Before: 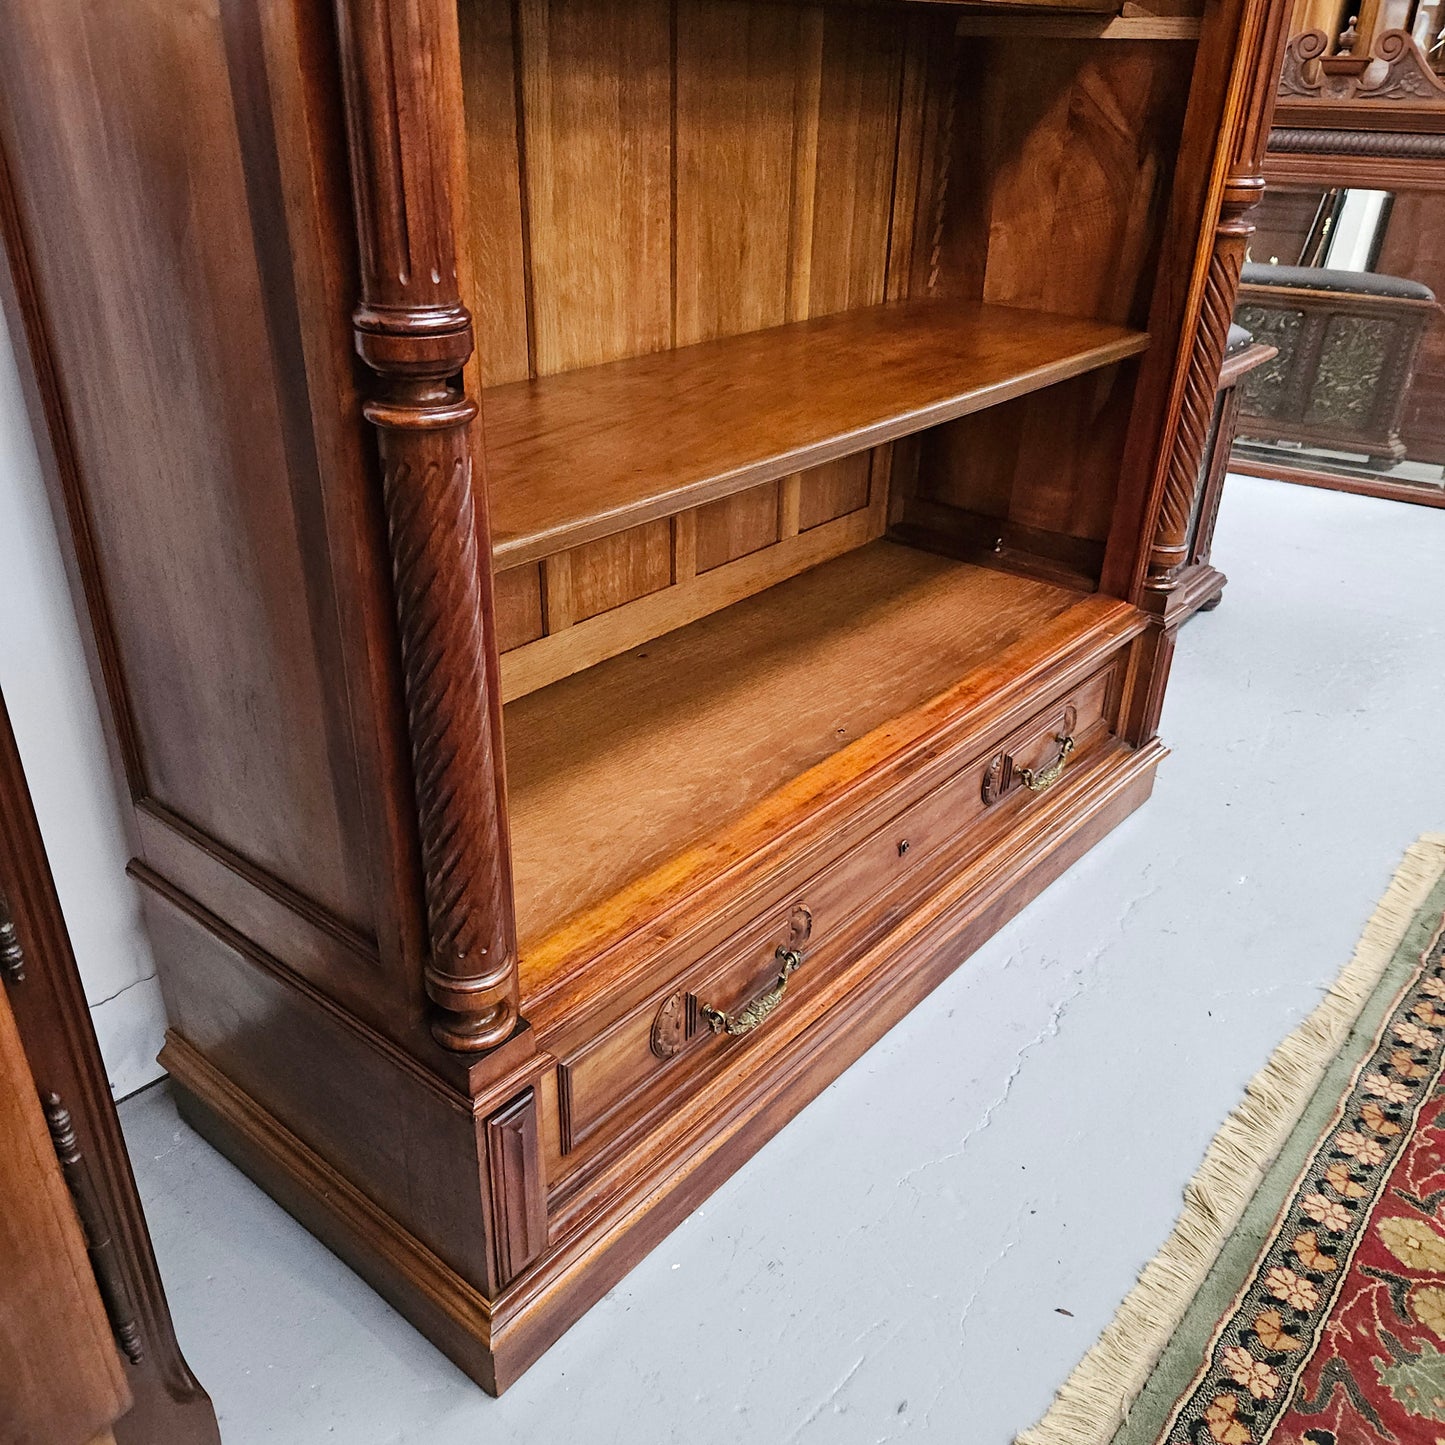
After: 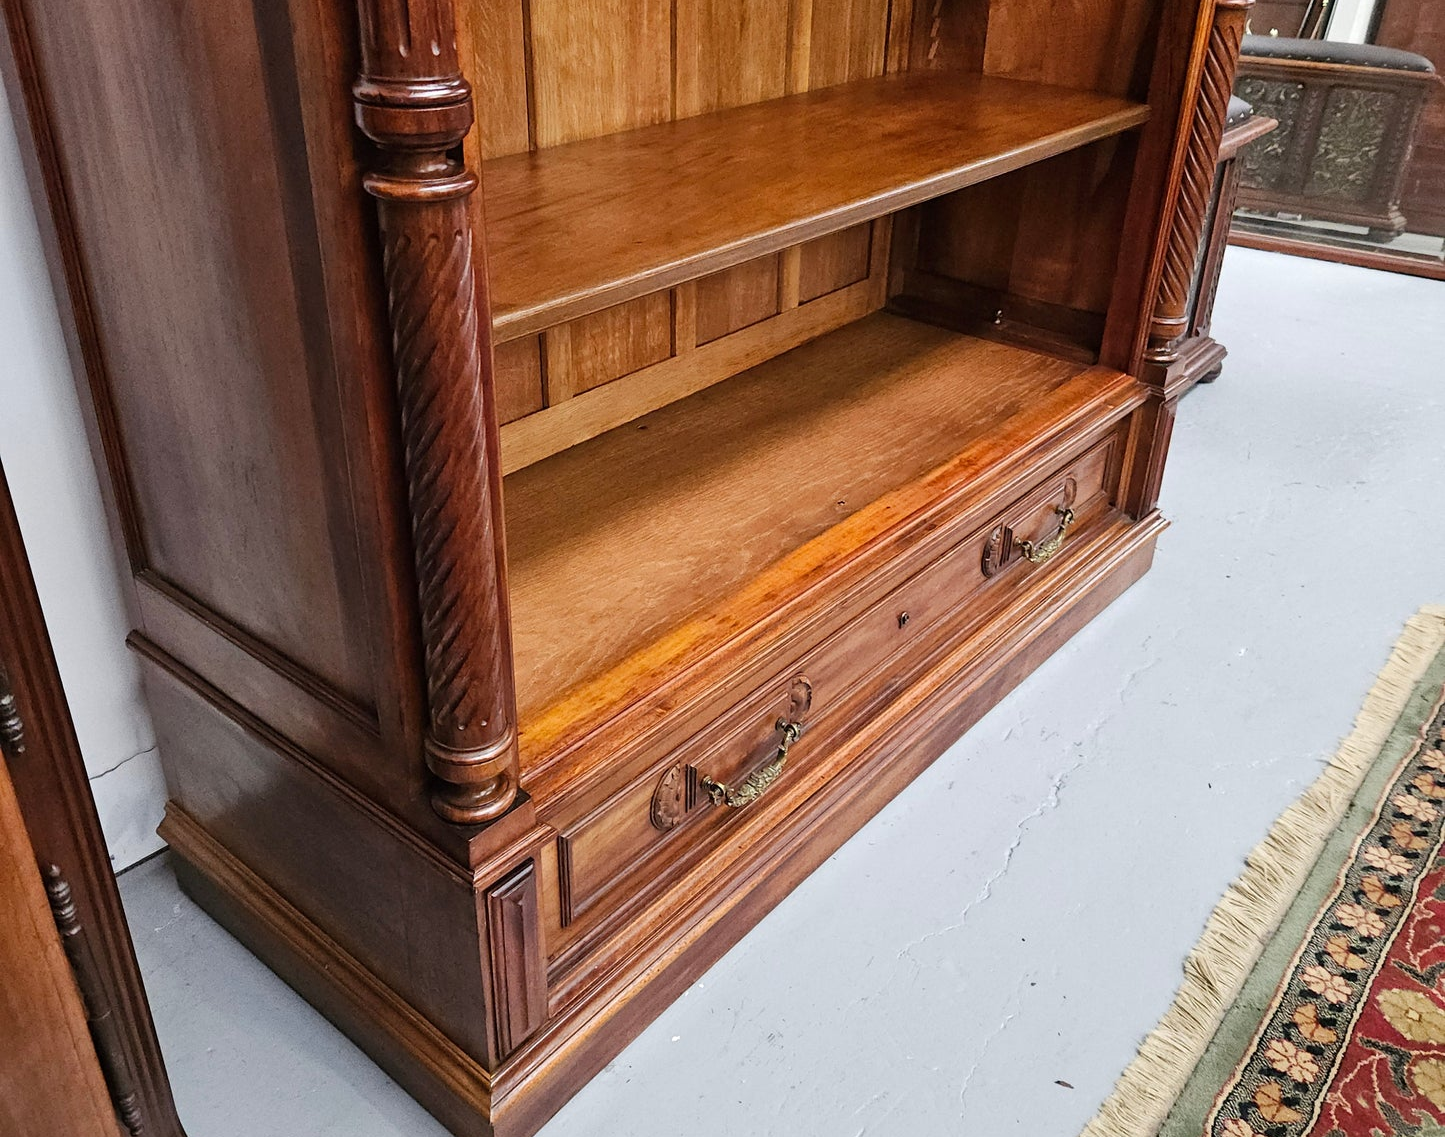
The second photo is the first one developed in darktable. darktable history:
crop and rotate: top 15.8%, bottom 5.459%
